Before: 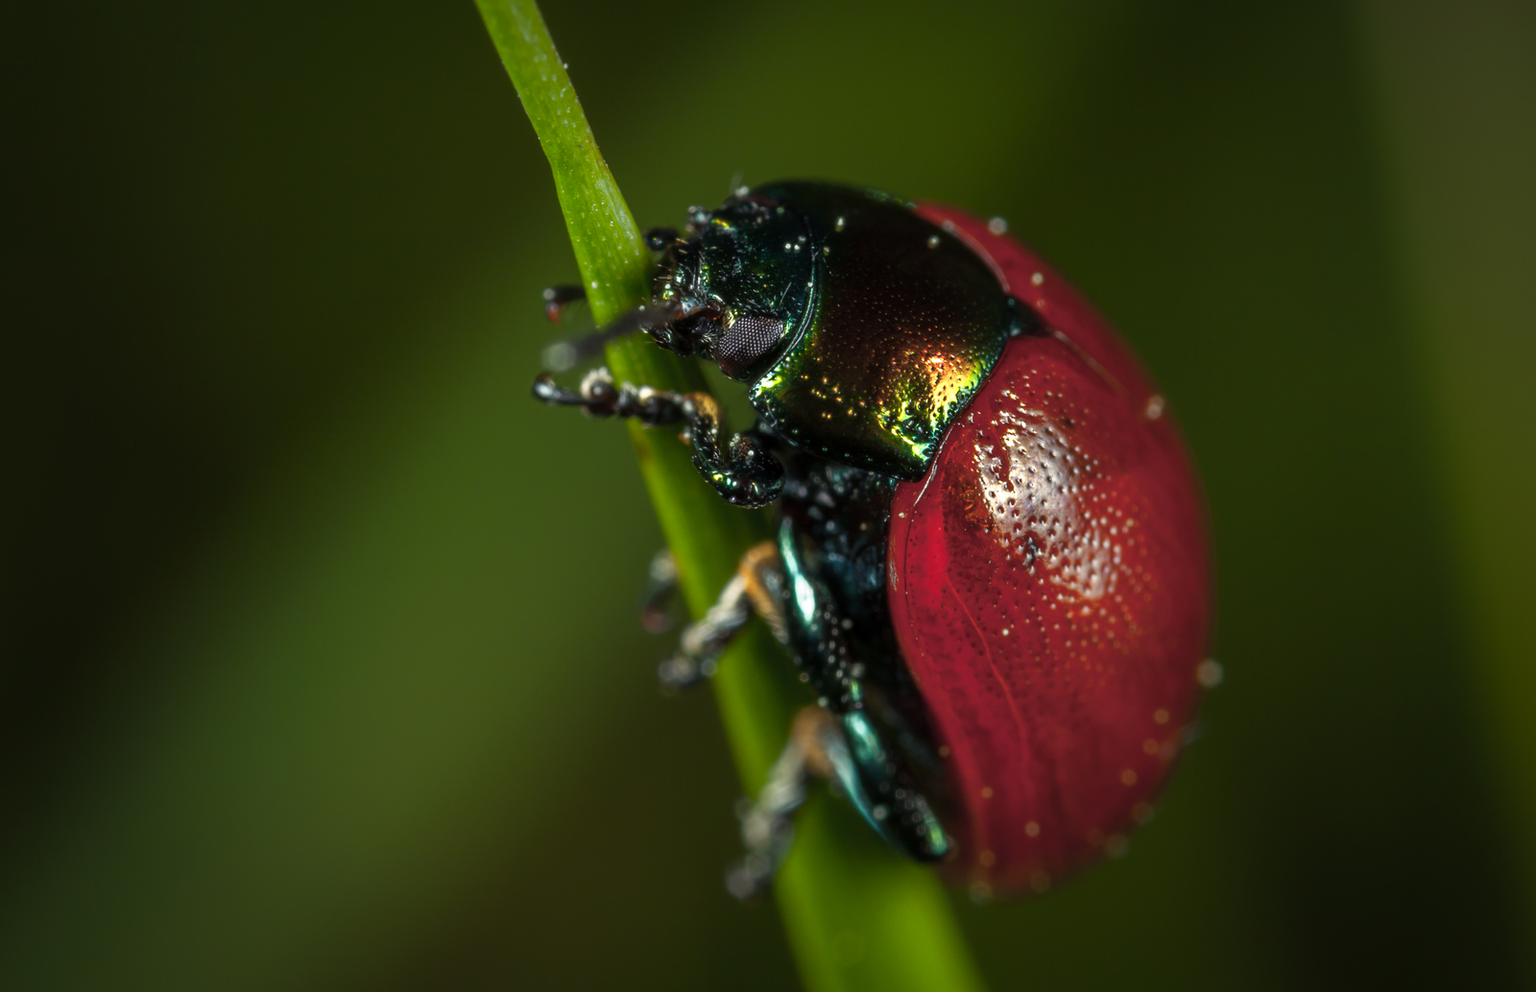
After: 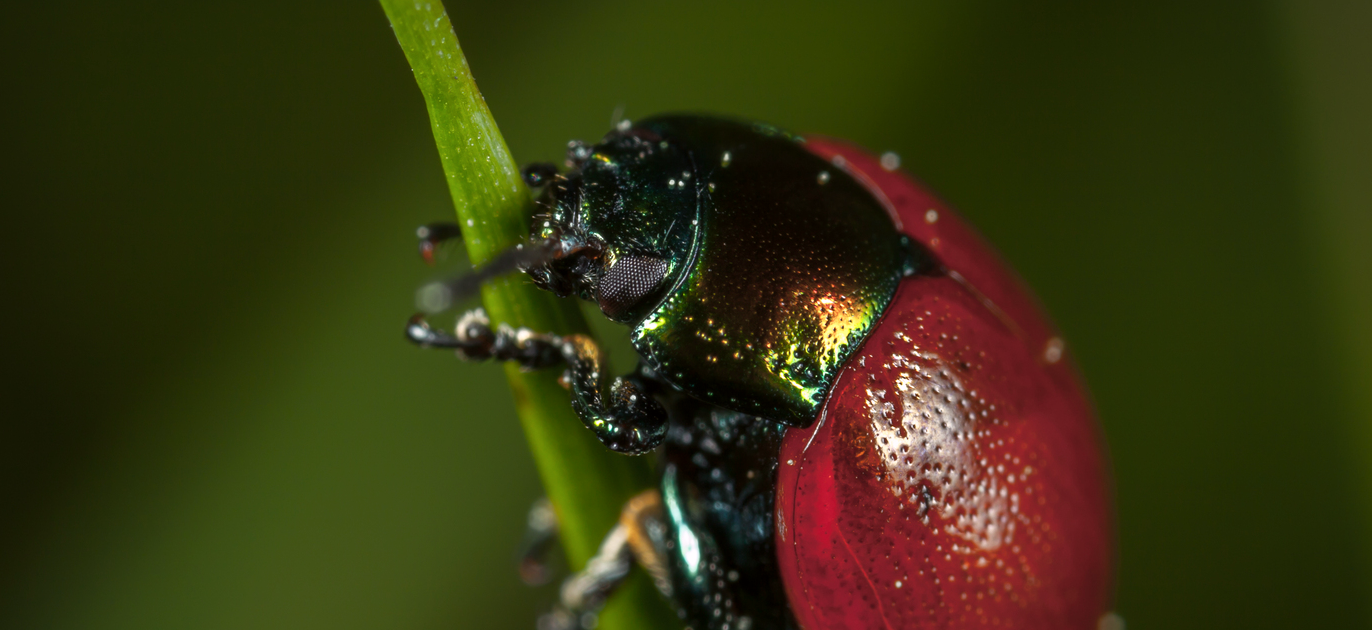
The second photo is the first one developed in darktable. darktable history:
color correction: highlights a* 3.06, highlights b* -1.11, shadows a* -0.055, shadows b* 2.22, saturation 0.983
crop and rotate: left 9.344%, top 7.199%, right 4.889%, bottom 31.782%
